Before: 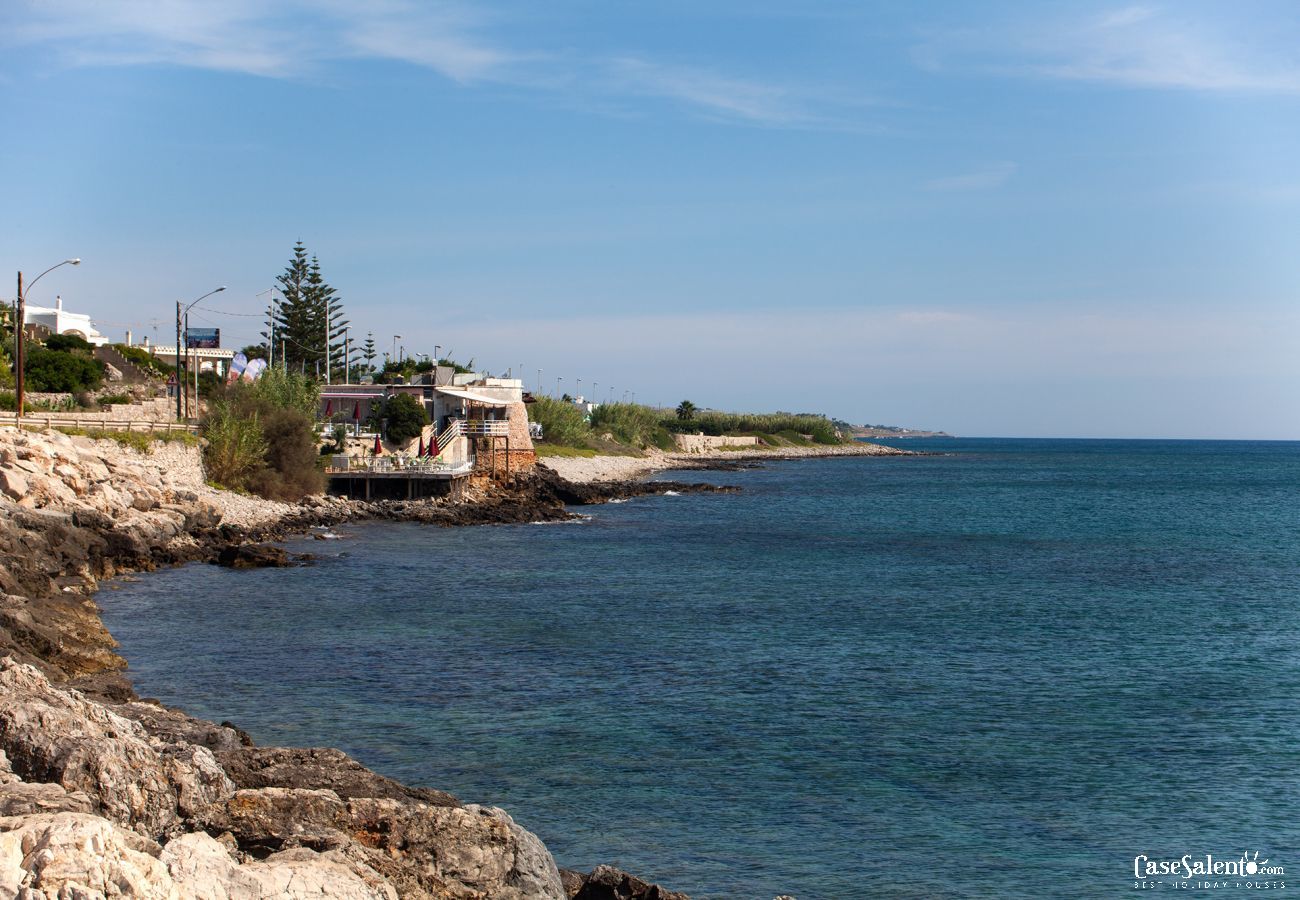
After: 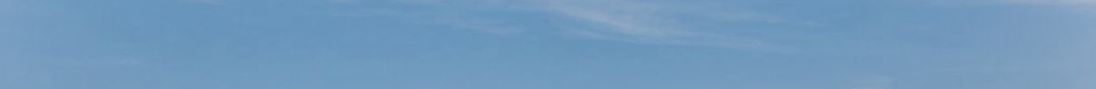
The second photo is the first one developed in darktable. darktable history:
filmic rgb: black relative exposure -7.65 EV, white relative exposure 4.56 EV, hardness 3.61
crop and rotate: left 9.644%, top 9.491%, right 6.021%, bottom 80.509%
local contrast: mode bilateral grid, contrast 20, coarseness 50, detail 148%, midtone range 0.2
exposure: black level correction 0.025, exposure 0.182 EV, compensate highlight preservation false
shadows and highlights: low approximation 0.01, soften with gaussian
